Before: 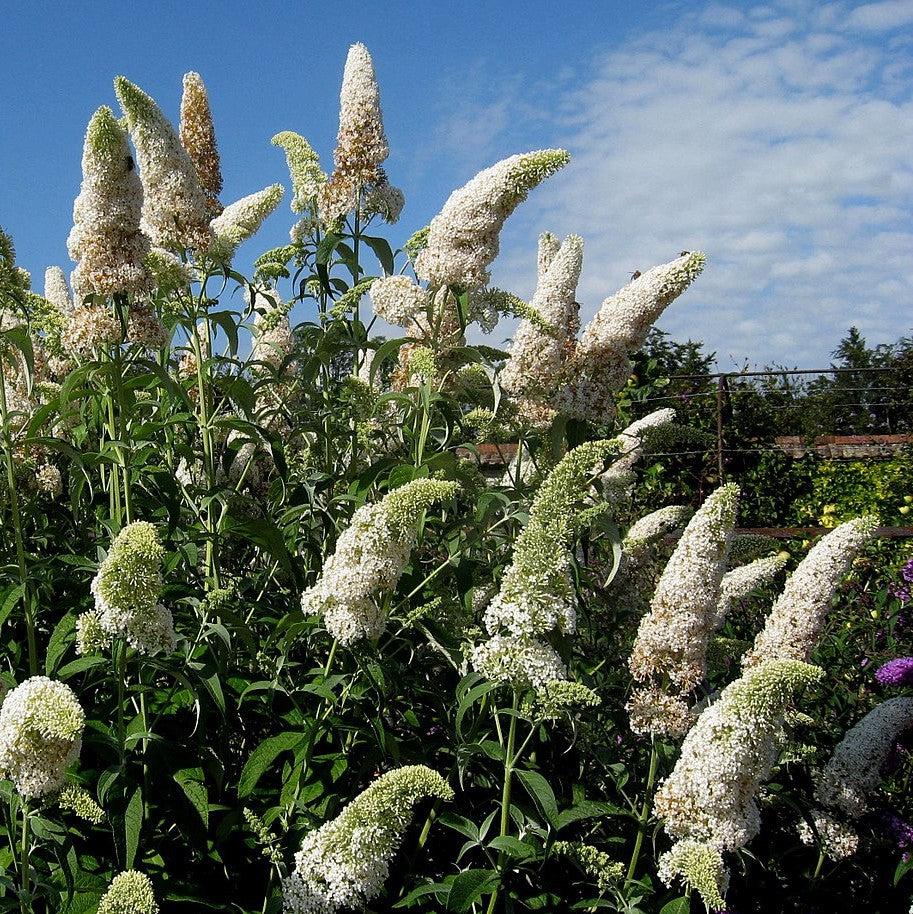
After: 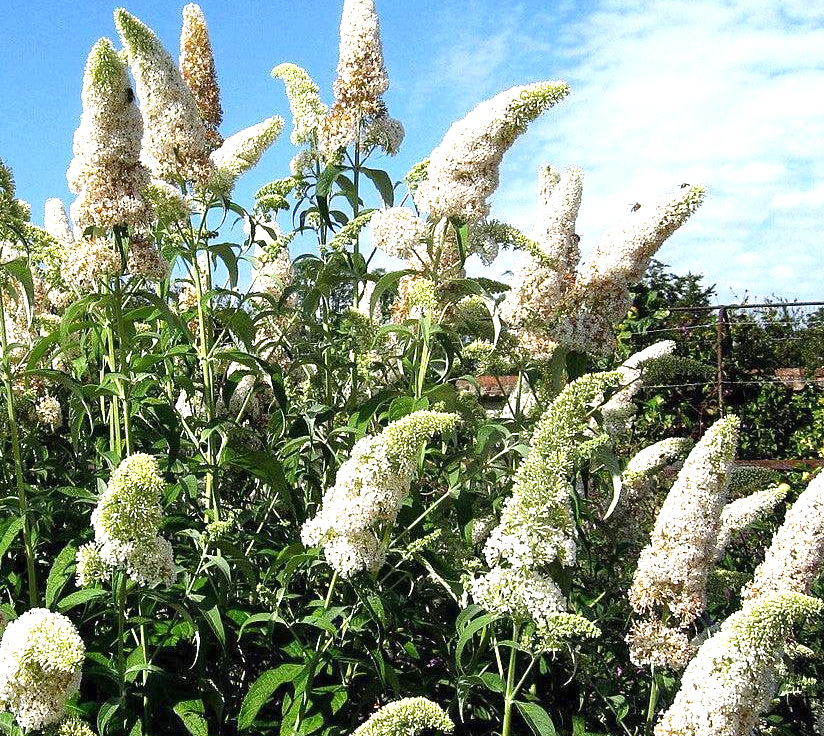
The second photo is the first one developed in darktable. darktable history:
exposure: black level correction 0, exposure 1.199 EV, compensate highlight preservation false
crop: top 7.526%, right 9.729%, bottom 11.935%
